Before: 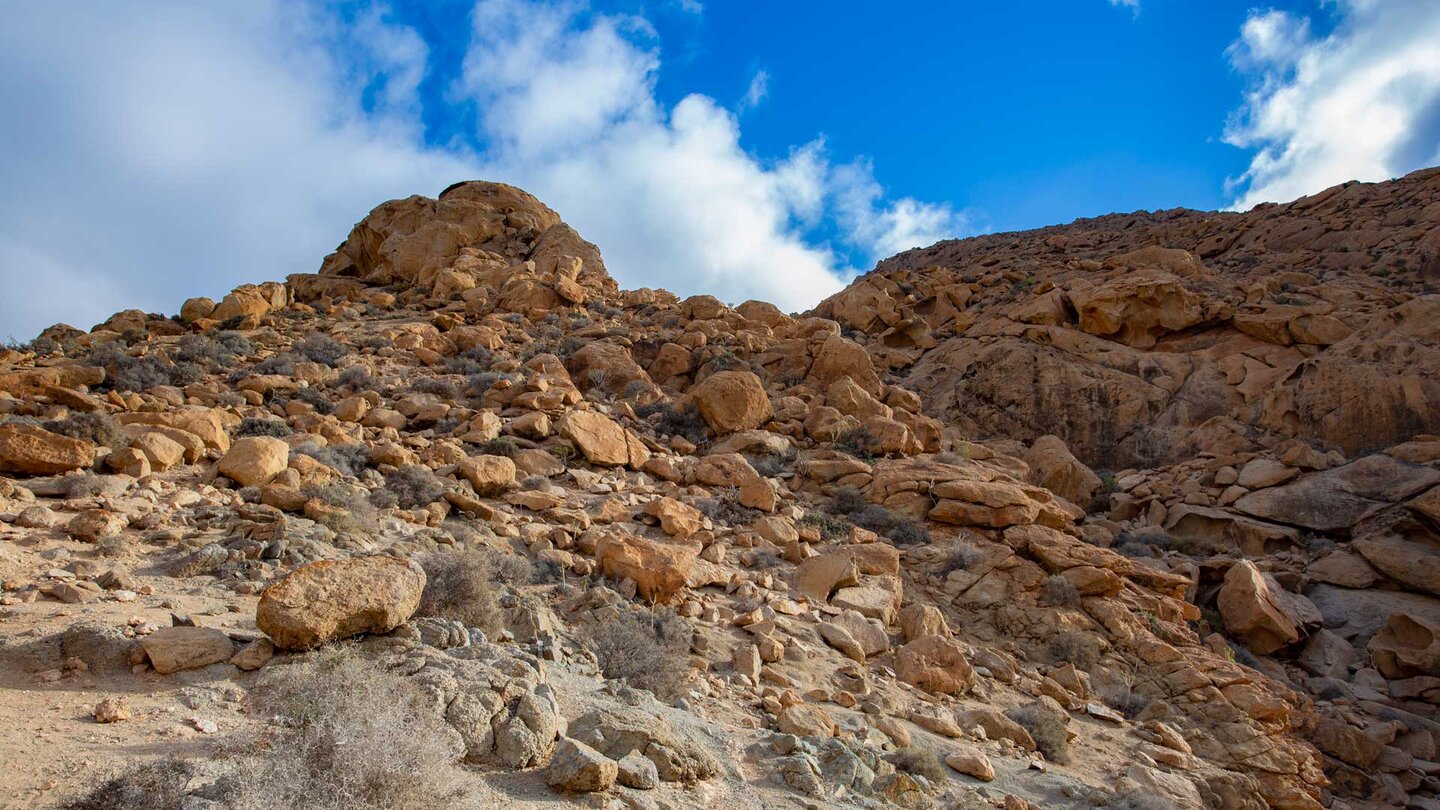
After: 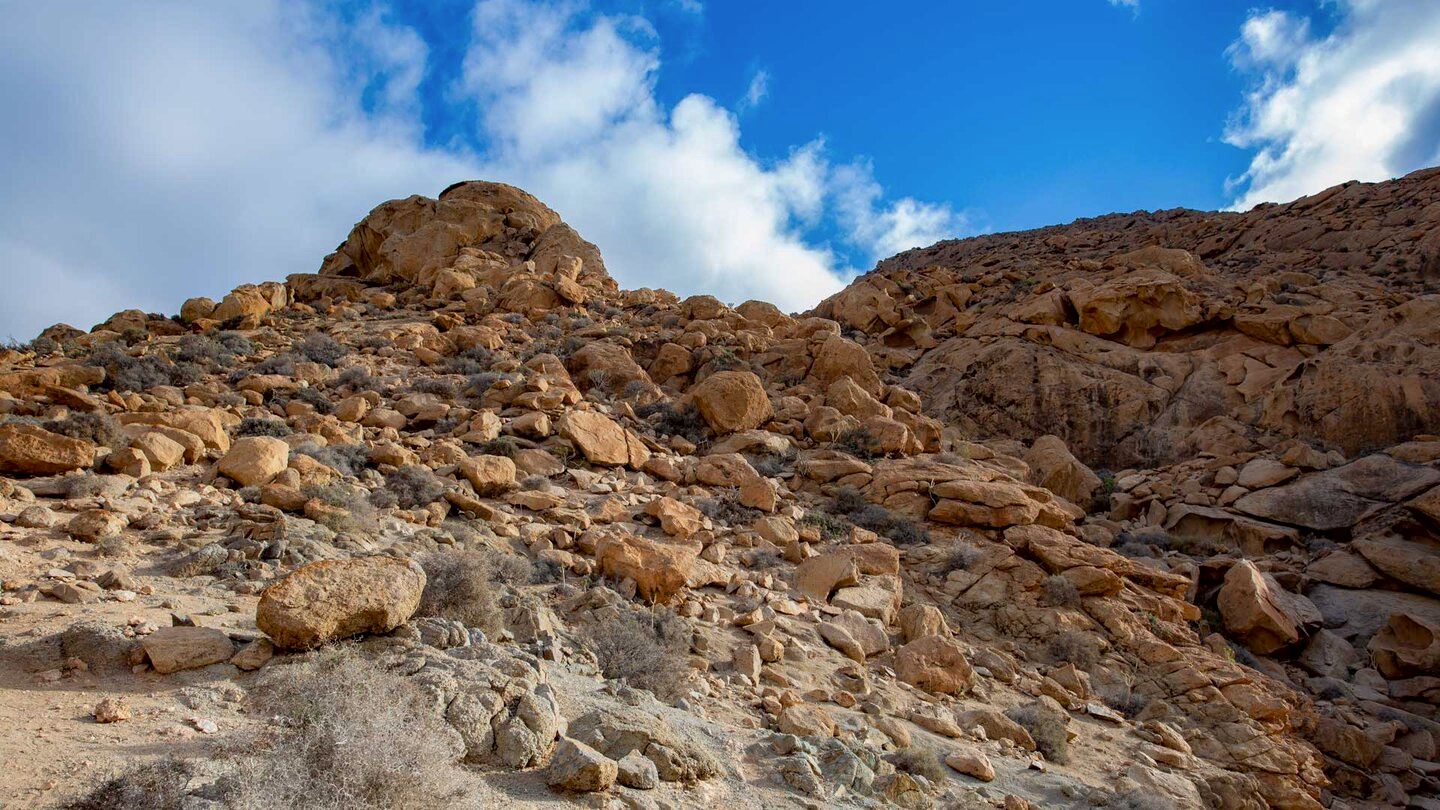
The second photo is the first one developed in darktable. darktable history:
contrast brightness saturation: saturation -0.061
exposure: black level correction 0.005, exposure 0.004 EV, compensate highlight preservation false
